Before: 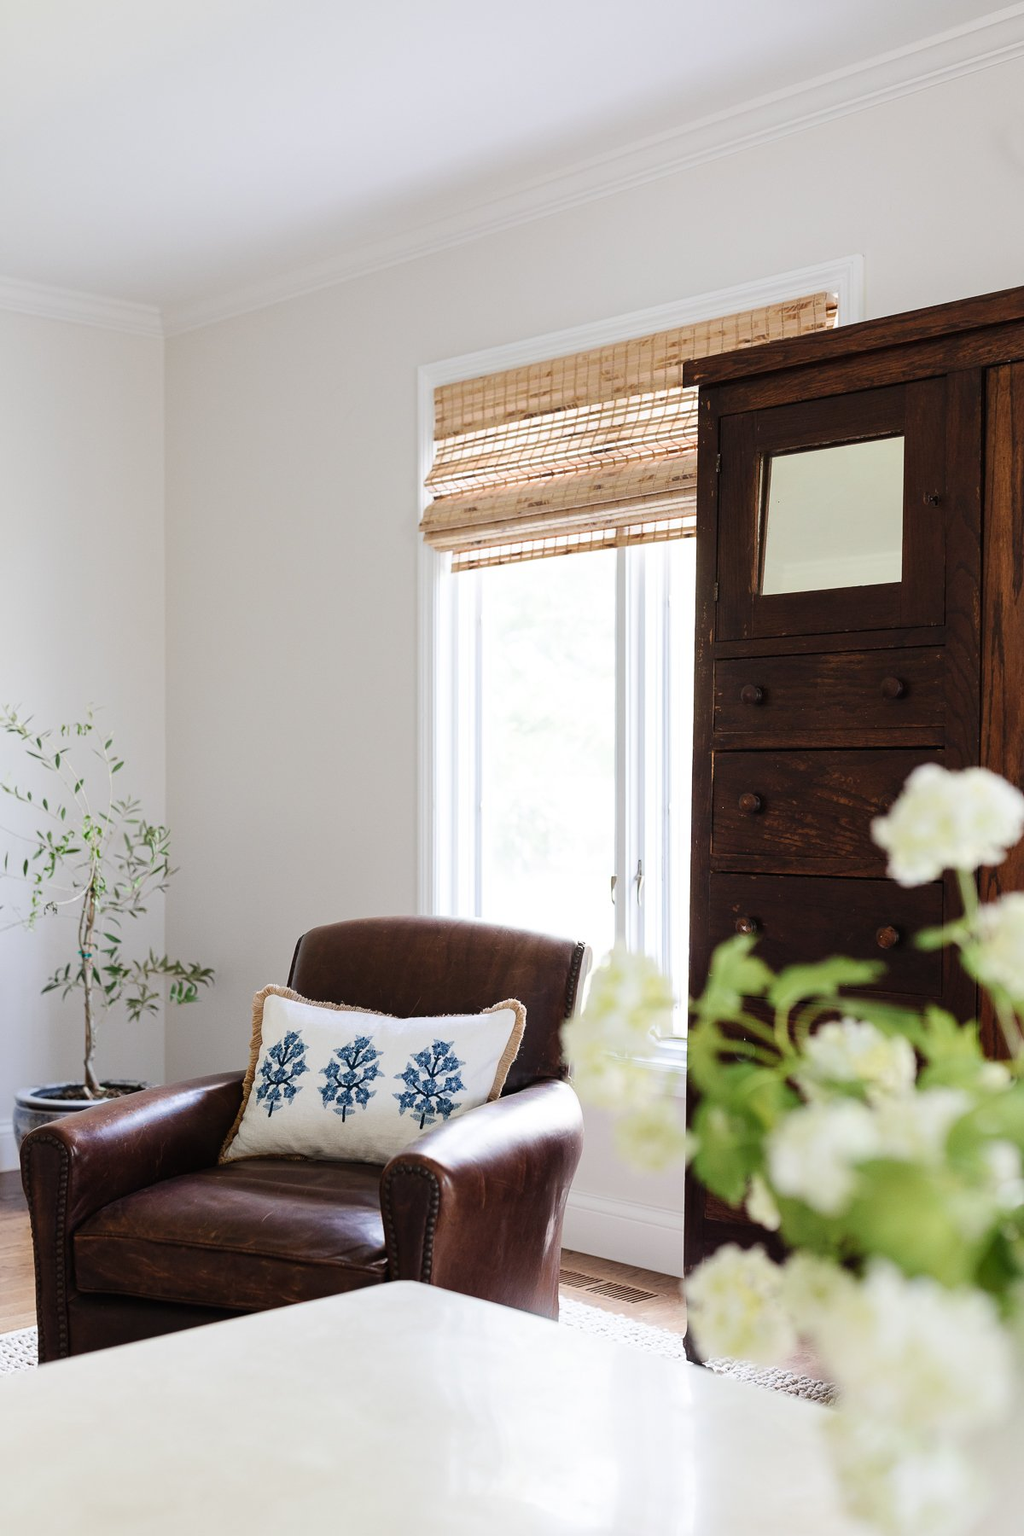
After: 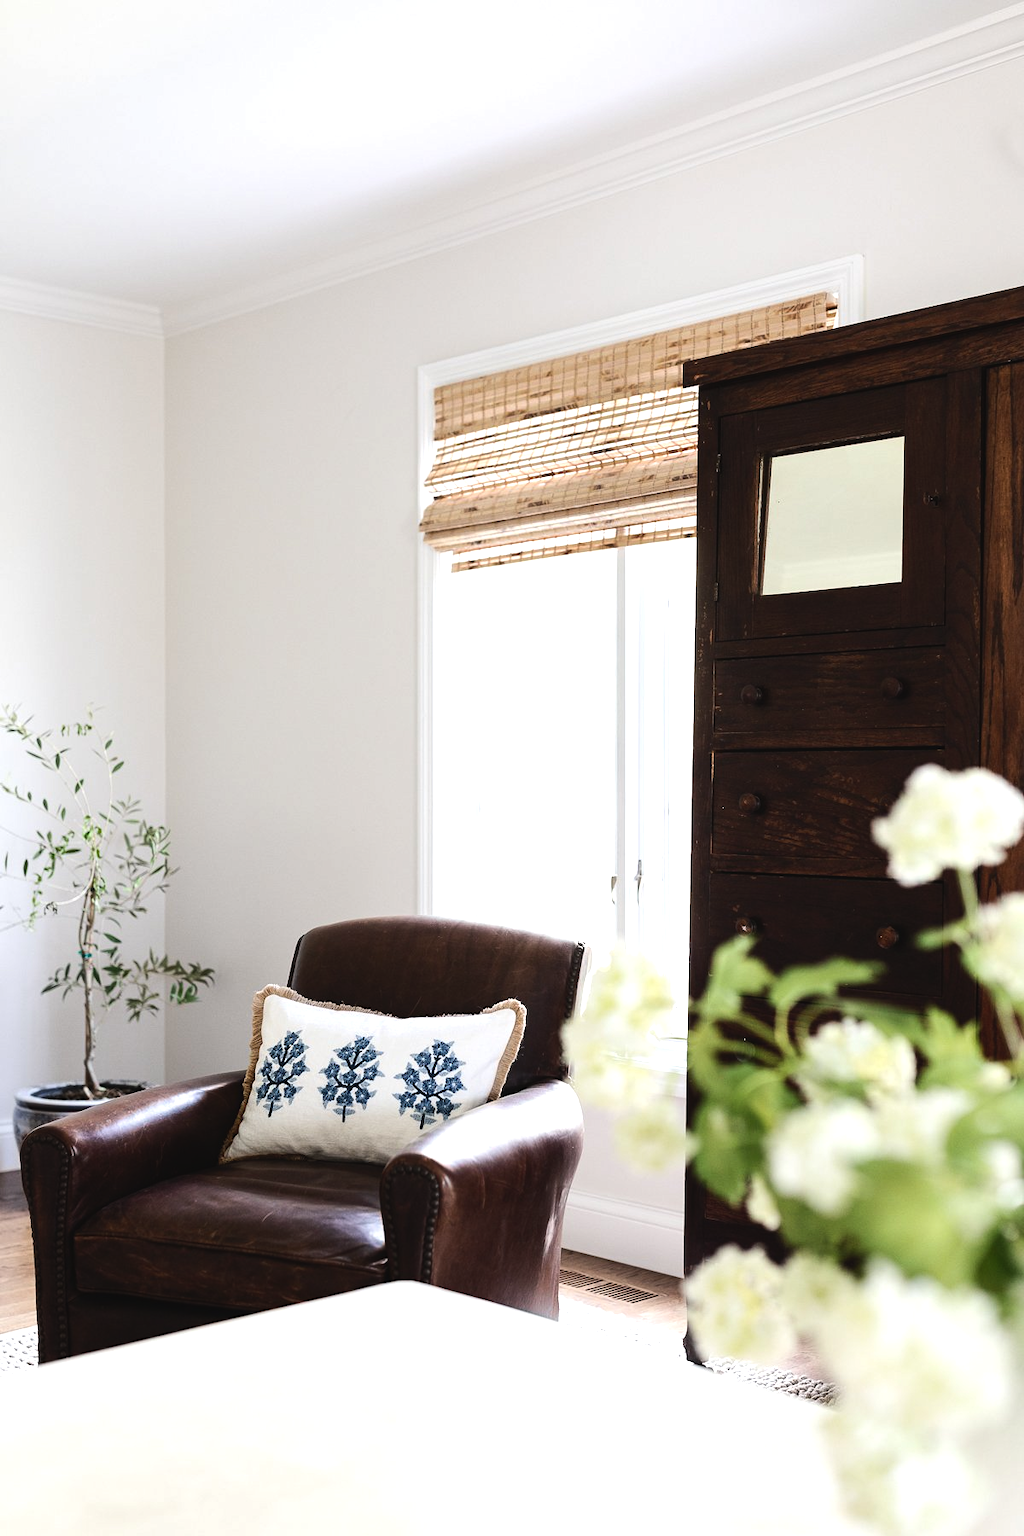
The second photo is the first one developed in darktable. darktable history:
tone equalizer: -8 EV -0.75 EV, -7 EV -0.7 EV, -6 EV -0.6 EV, -5 EV -0.4 EV, -3 EV 0.4 EV, -2 EV 0.6 EV, -1 EV 0.7 EV, +0 EV 0.75 EV, edges refinement/feathering 500, mask exposure compensation -1.57 EV, preserve details no
contrast brightness saturation: contrast -0.08, brightness -0.04, saturation -0.11
